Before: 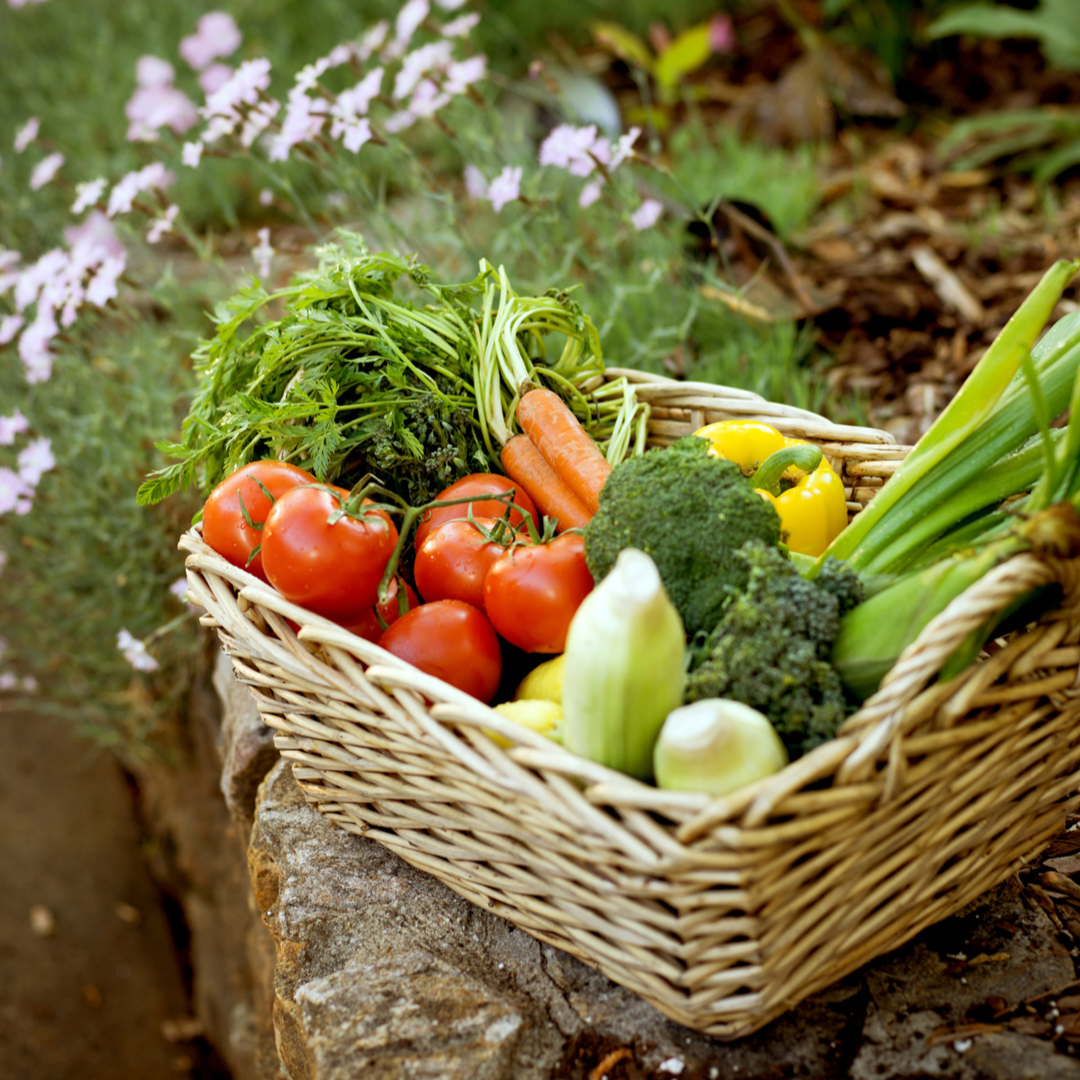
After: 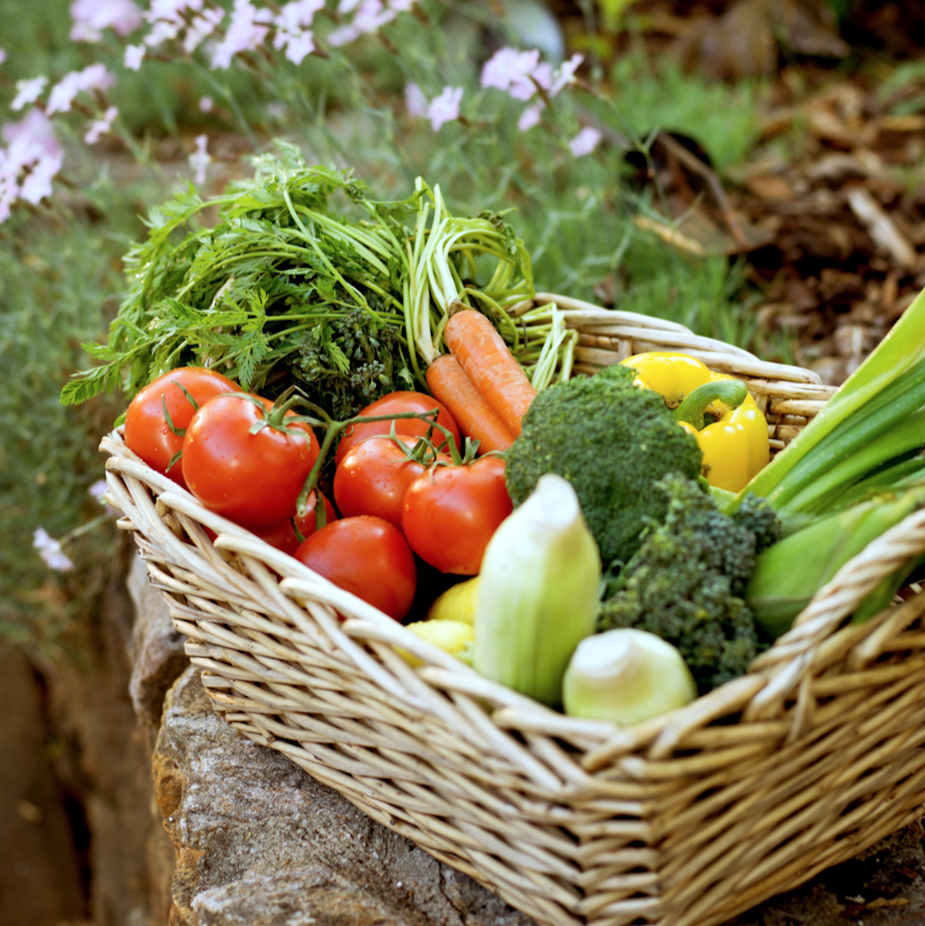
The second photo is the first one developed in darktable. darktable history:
color calibration: illuminant as shot in camera, x 0.358, y 0.373, temperature 4628.91 K
crop and rotate: angle -3.06°, left 5.131%, top 5.17%, right 4.716%, bottom 4.587%
